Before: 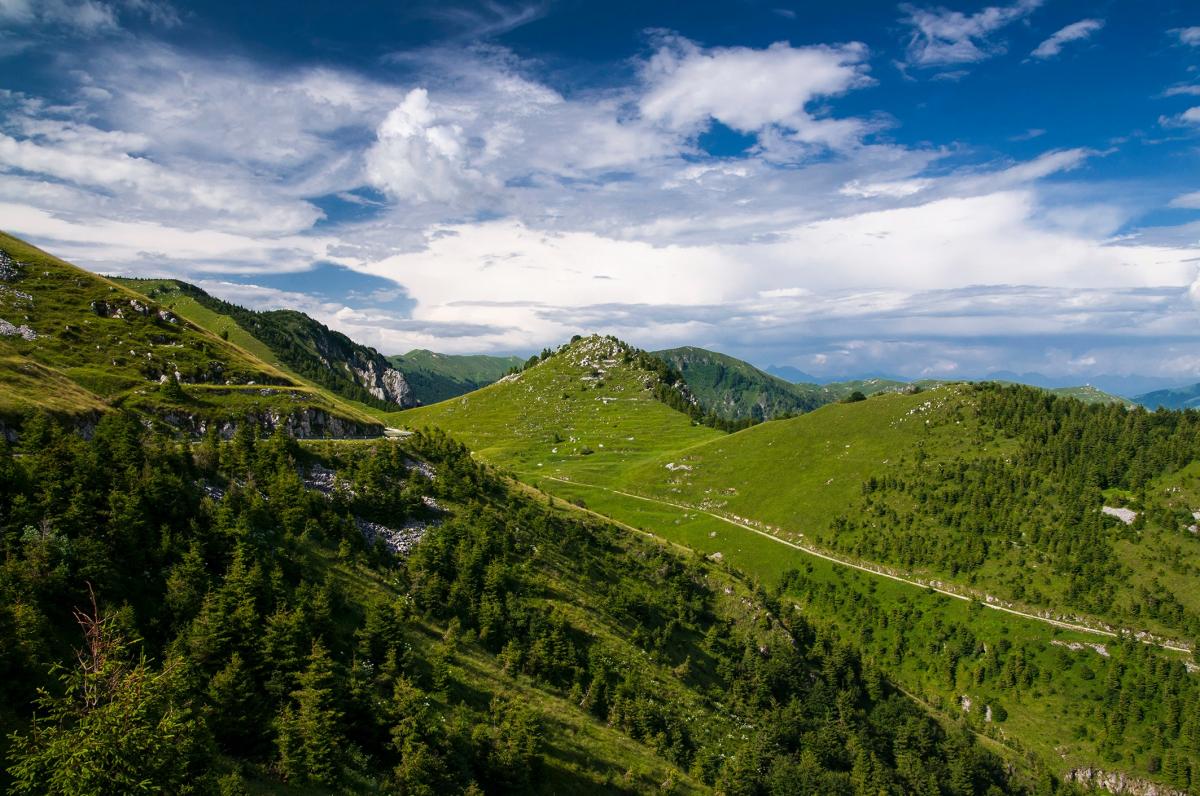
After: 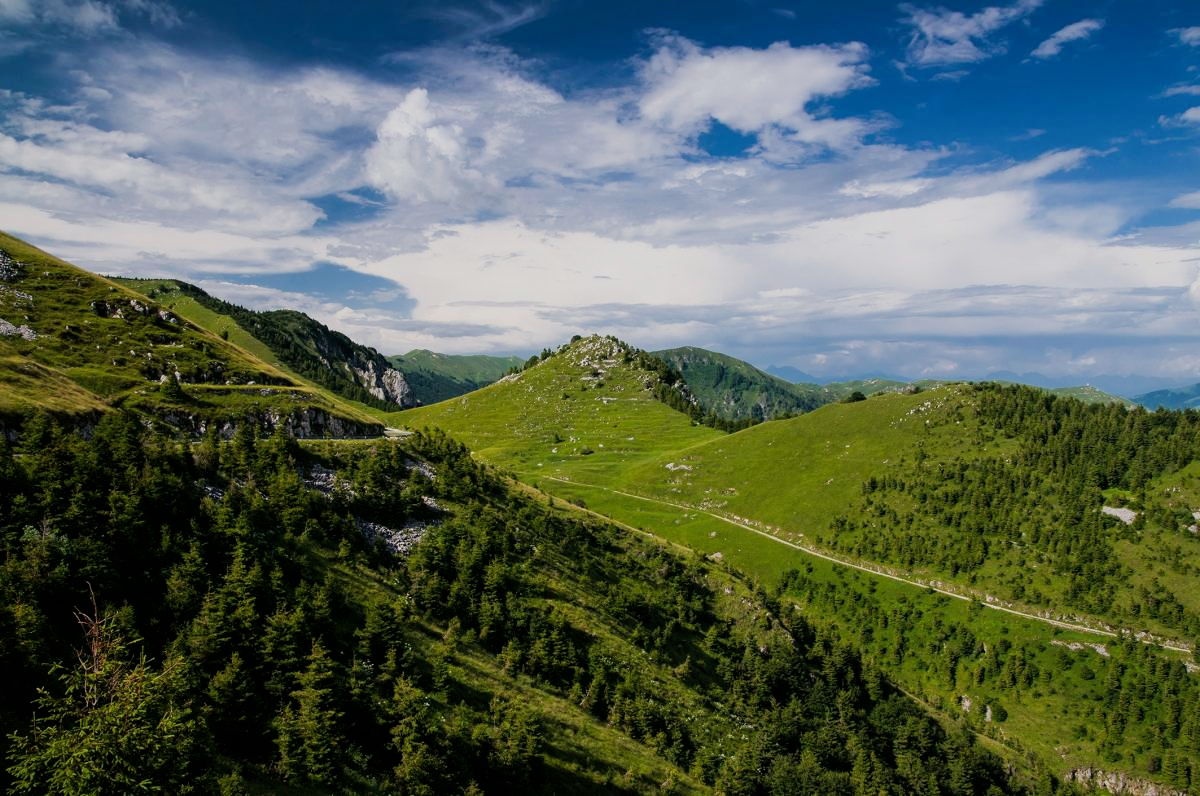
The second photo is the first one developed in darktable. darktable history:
filmic rgb: black relative exposure -7.99 EV, white relative exposure 3.99 EV, threshold 3.02 EV, hardness 4.1, contrast 0.99, enable highlight reconstruction true
